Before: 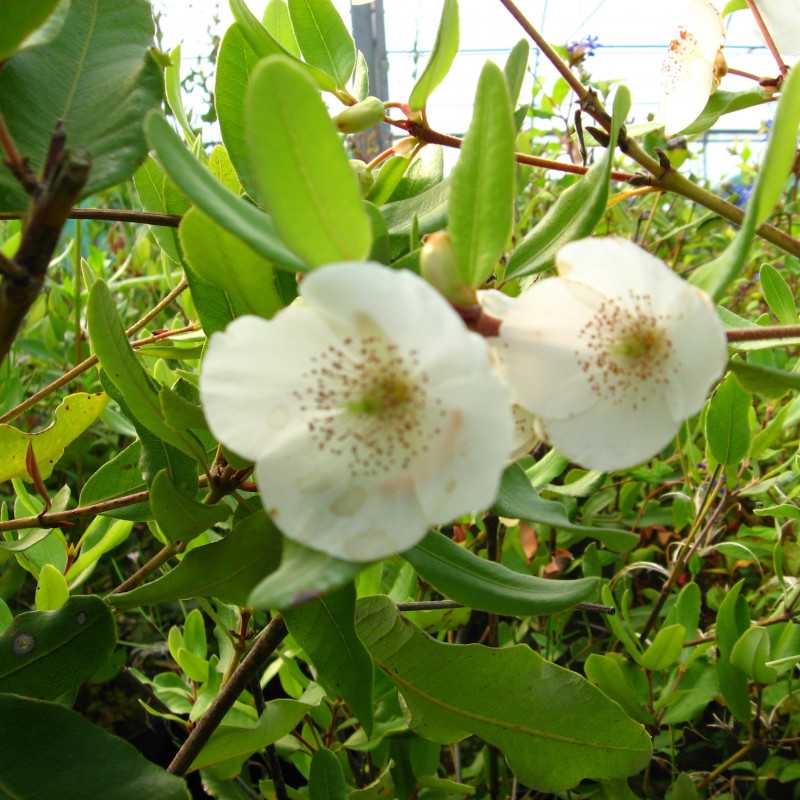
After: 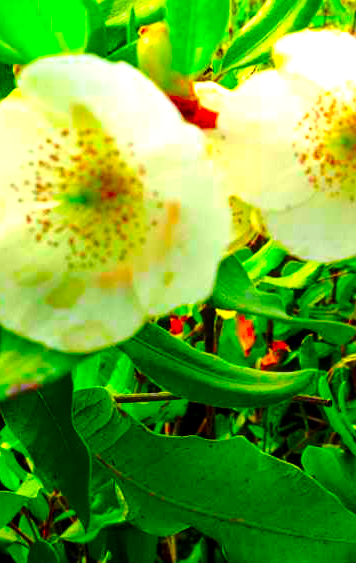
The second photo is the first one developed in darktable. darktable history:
crop: left 35.488%, top 26.084%, right 19.971%, bottom 3.417%
local contrast: on, module defaults
base curve: curves: ch0 [(0, 0) (0.073, 0.04) (0.157, 0.139) (0.492, 0.492) (0.758, 0.758) (1, 1)], preserve colors none
sharpen: amount 0.218
color correction: highlights b* -0.048, saturation 2.99
tone equalizer: -8 EV -0.734 EV, -7 EV -0.723 EV, -6 EV -0.561 EV, -5 EV -0.405 EV, -3 EV 0.379 EV, -2 EV 0.6 EV, -1 EV 0.698 EV, +0 EV 0.754 EV
